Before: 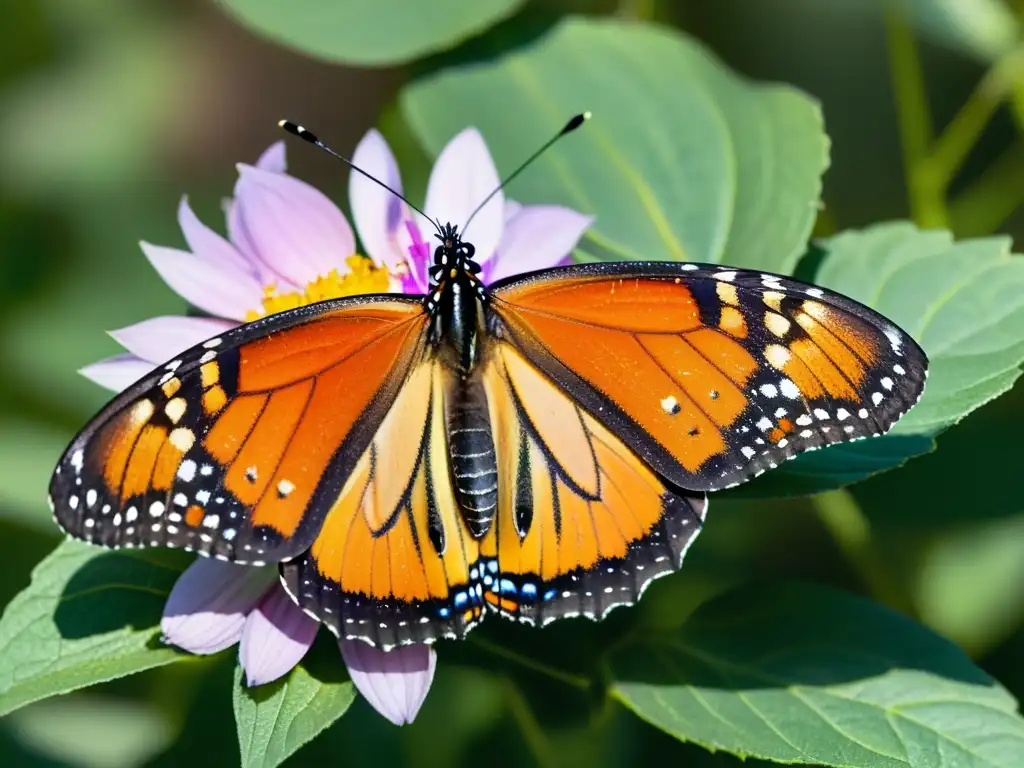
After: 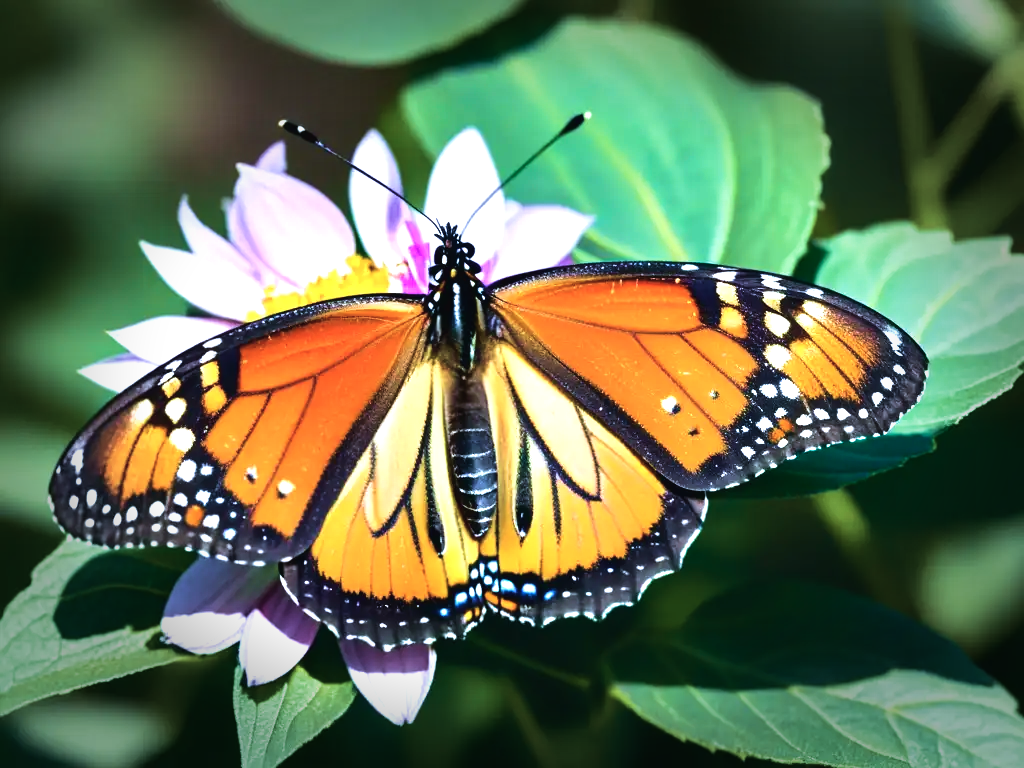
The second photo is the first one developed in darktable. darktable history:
velvia: strength 50%
exposure: black level correction -0.005, exposure 0.054 EV, compensate highlight preservation false
color calibration: illuminant custom, x 0.368, y 0.373, temperature 4330.32 K
tone equalizer: -8 EV -0.75 EV, -7 EV -0.7 EV, -6 EV -0.6 EV, -5 EV -0.4 EV, -3 EV 0.4 EV, -2 EV 0.6 EV, -1 EV 0.7 EV, +0 EV 0.75 EV, edges refinement/feathering 500, mask exposure compensation -1.57 EV, preserve details no
vignetting: fall-off start 66.7%, fall-off radius 39.74%, brightness -0.576, saturation -0.258, automatic ratio true, width/height ratio 0.671, dithering 16-bit output
